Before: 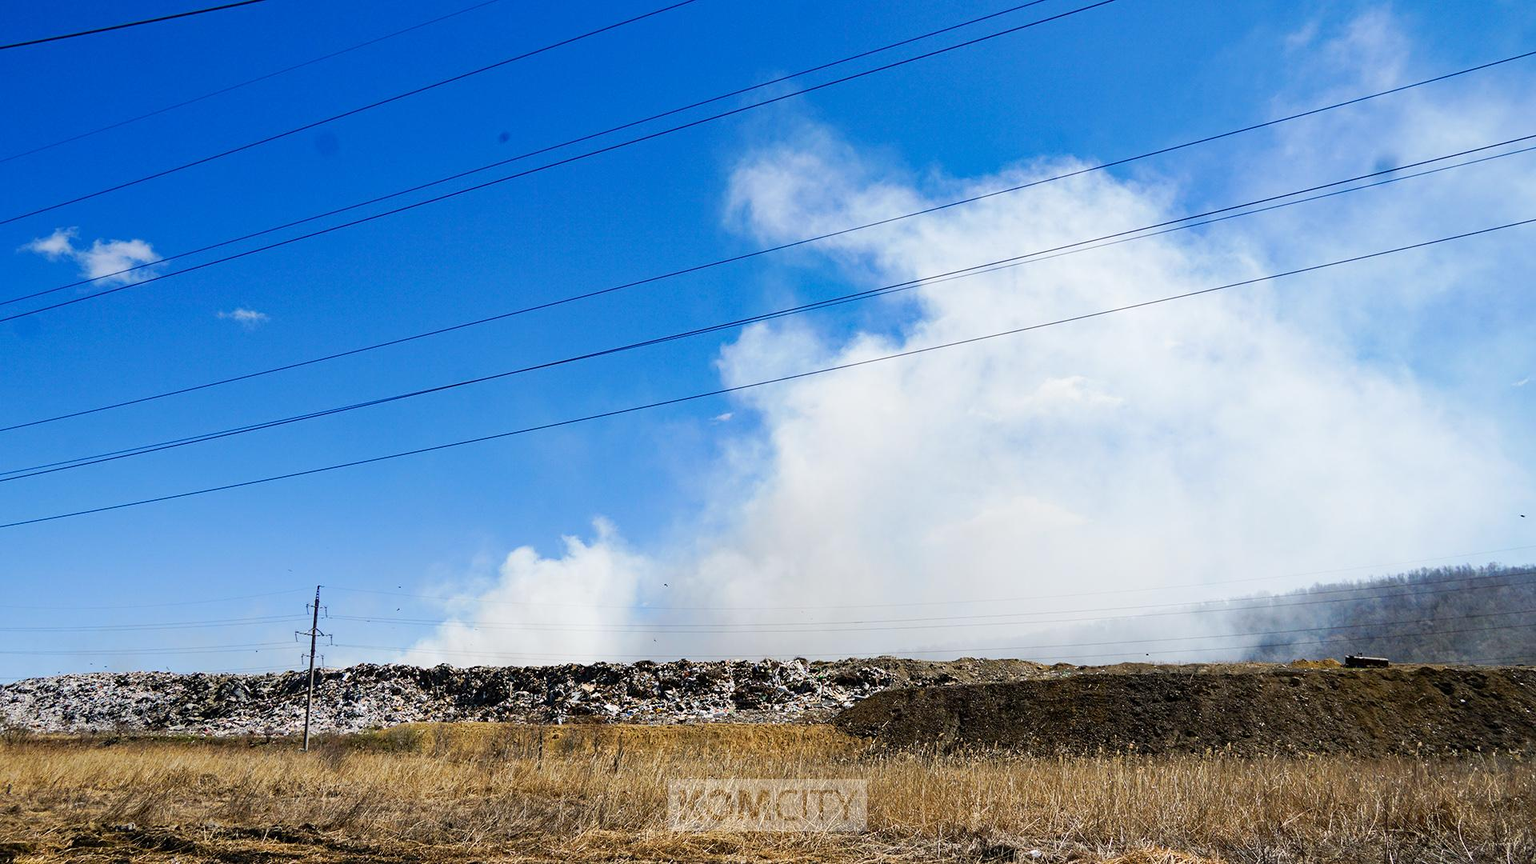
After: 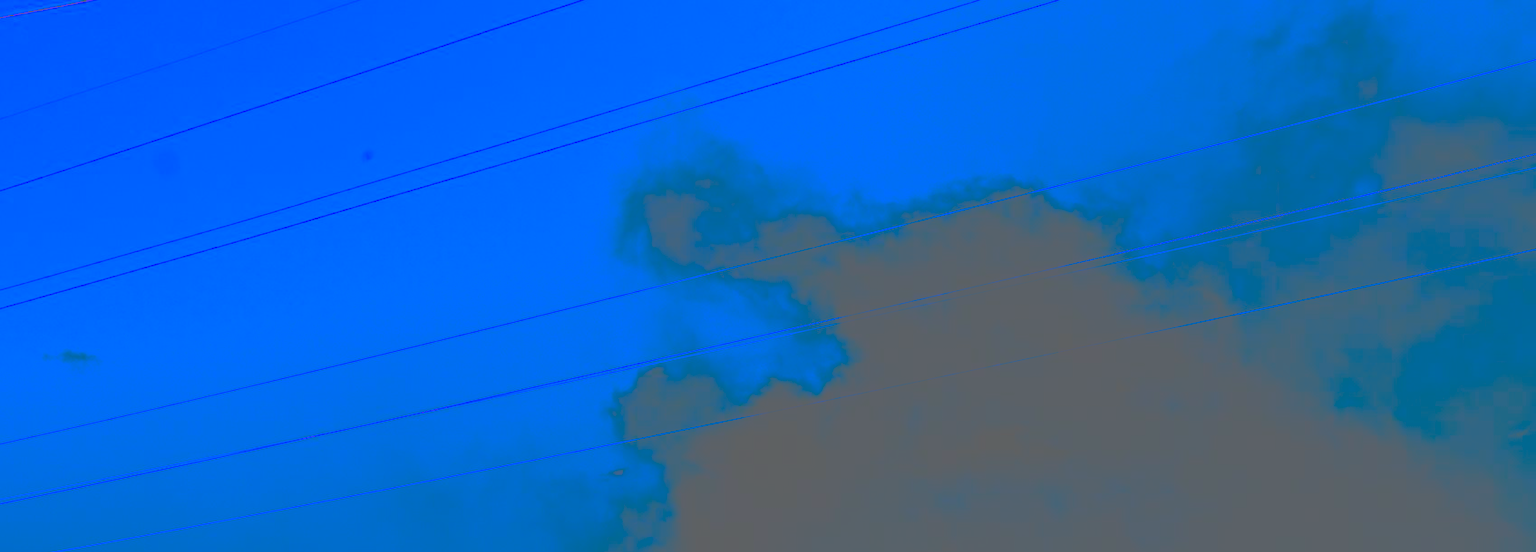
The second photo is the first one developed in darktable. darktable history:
base curve: curves: ch0 [(0, 0) (0.036, 0.025) (0.121, 0.166) (0.206, 0.329) (0.605, 0.79) (1, 1)], preserve colors none
crop and rotate: left 11.76%, bottom 43.577%
contrast brightness saturation: contrast -0.983, brightness -0.162, saturation 0.755
